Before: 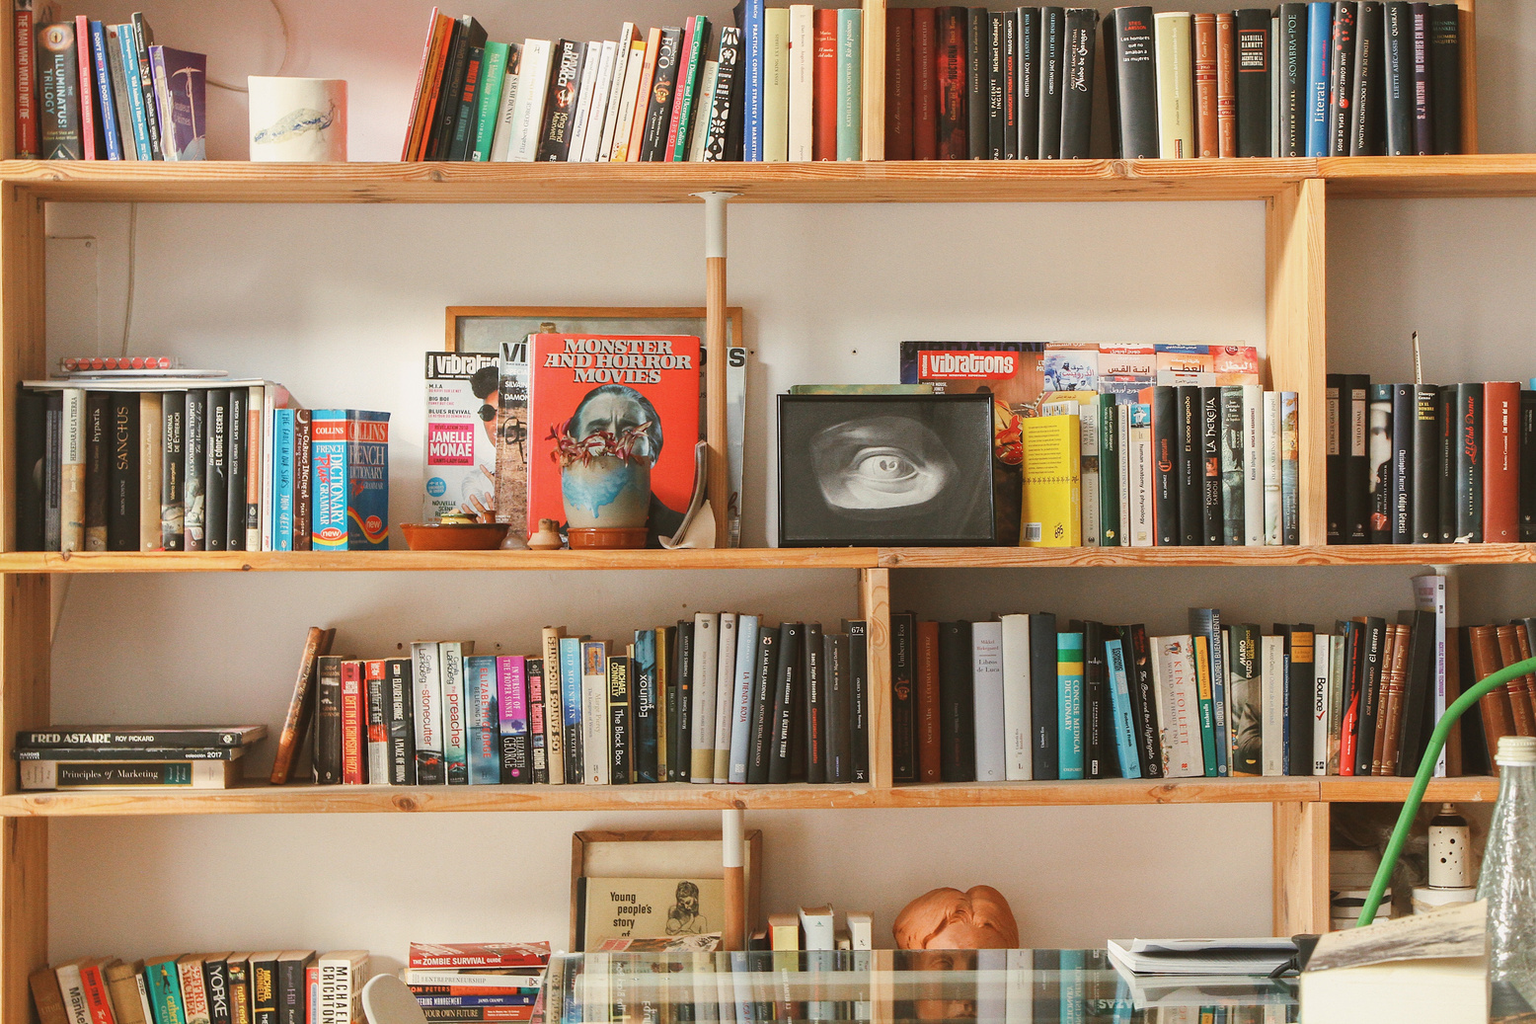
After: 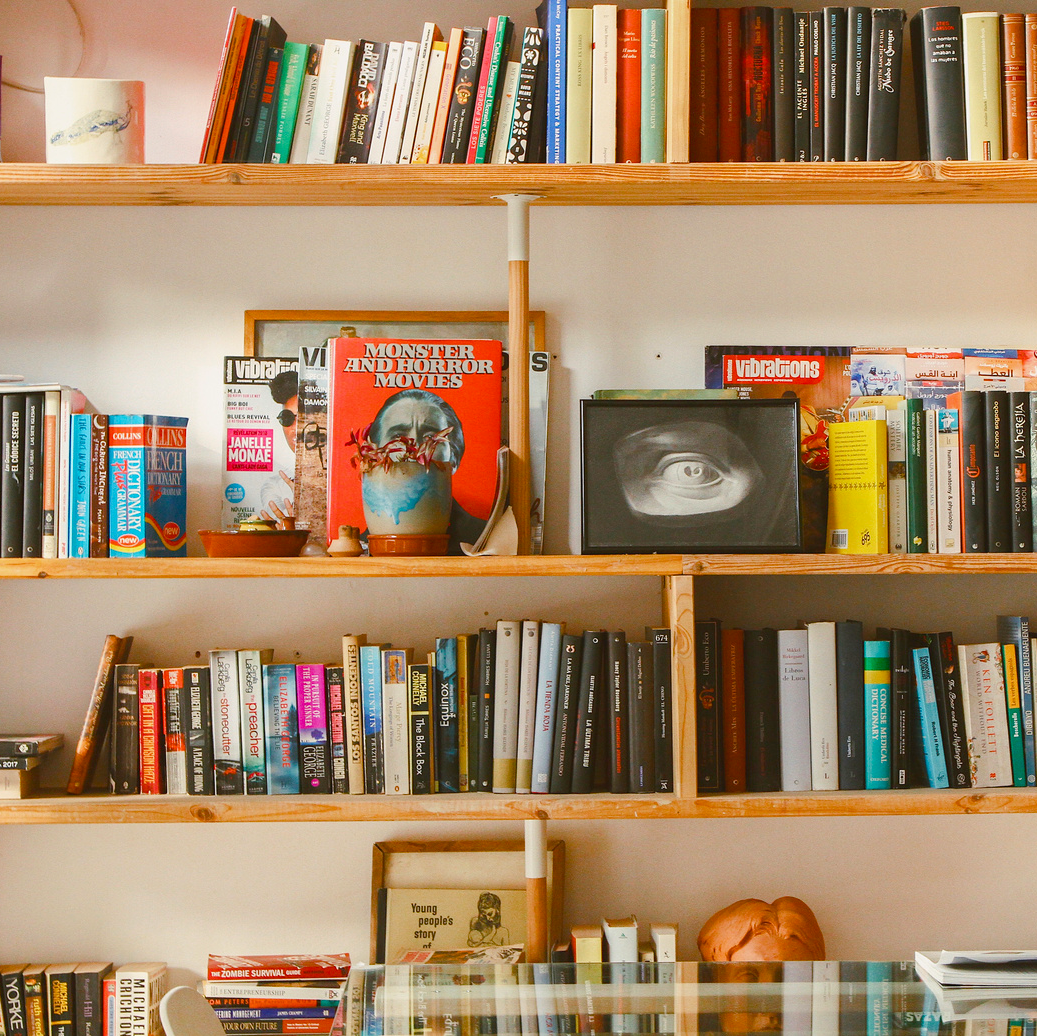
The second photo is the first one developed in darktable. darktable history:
color balance rgb: perceptual saturation grading › global saturation 26.548%, perceptual saturation grading › highlights -28.068%, perceptual saturation grading › mid-tones 15.505%, perceptual saturation grading › shadows 33.646%, global vibrance 20%
crop and rotate: left 13.364%, right 19.961%
